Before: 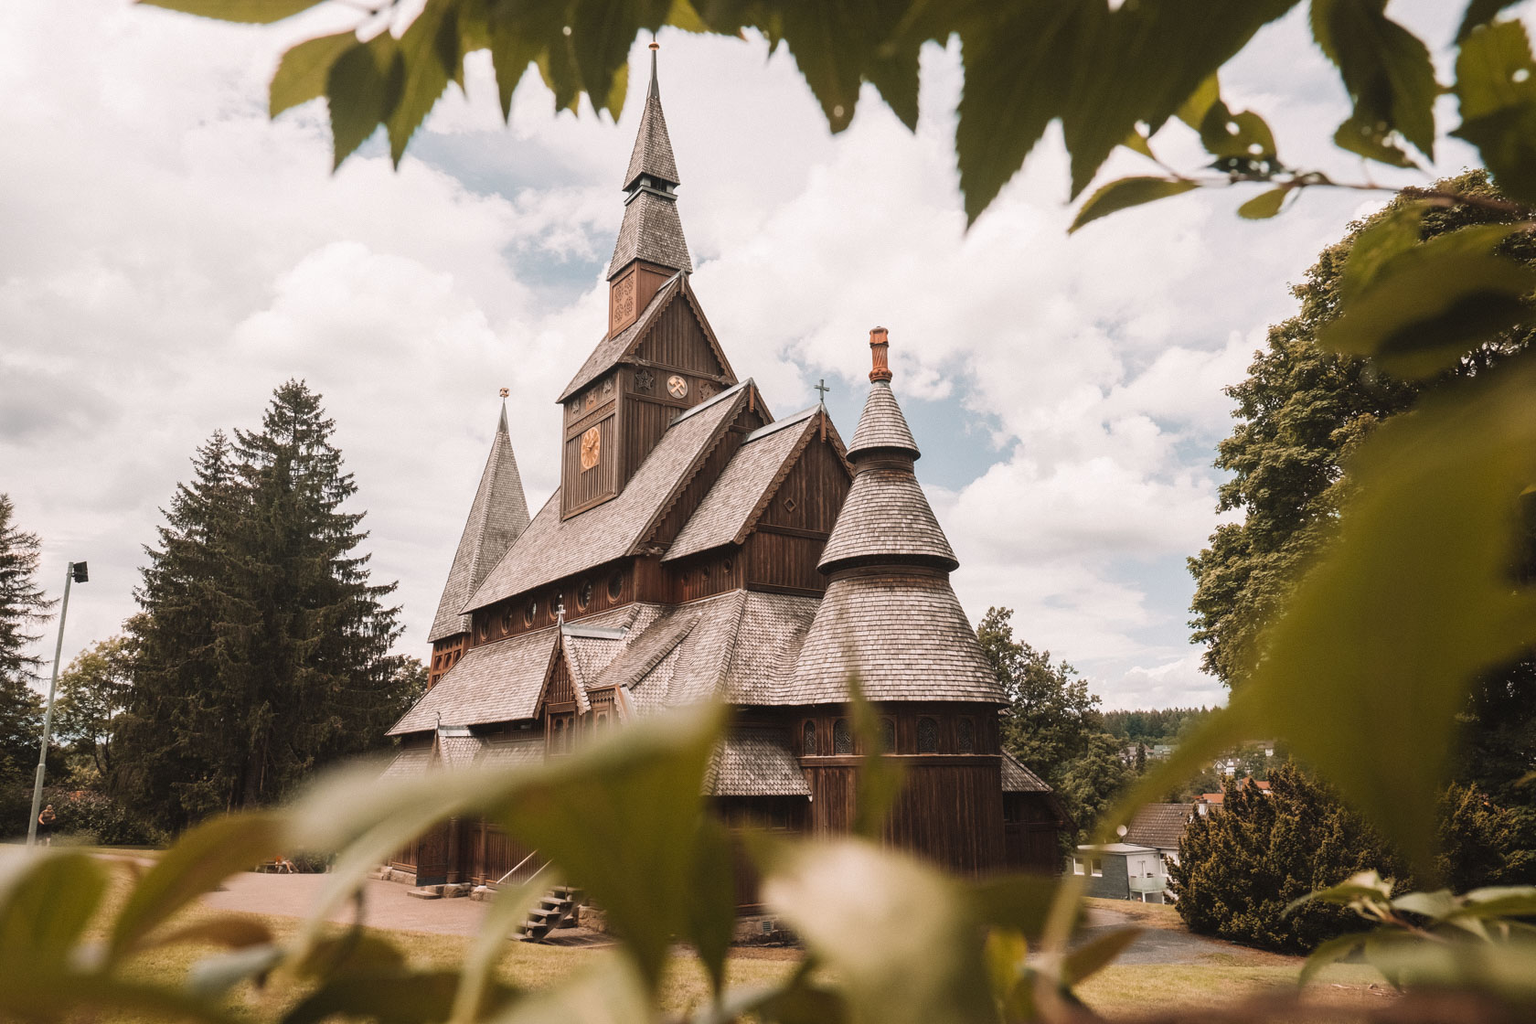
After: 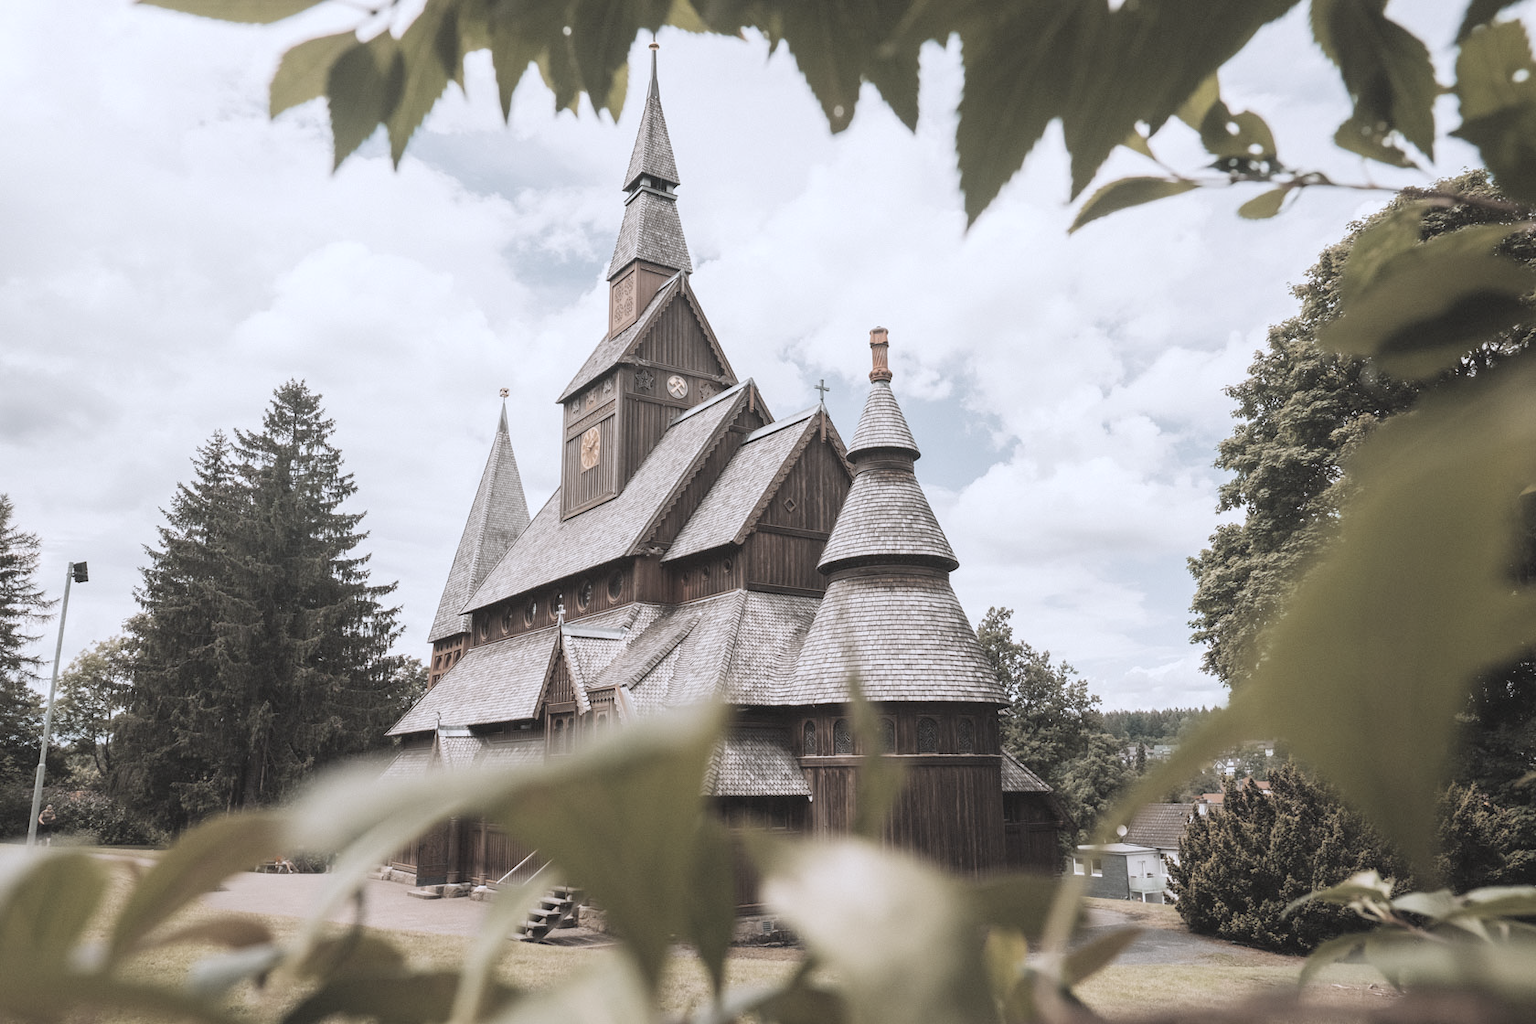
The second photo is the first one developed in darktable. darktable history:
white balance: red 0.931, blue 1.11
contrast brightness saturation: brightness 0.18, saturation -0.5
